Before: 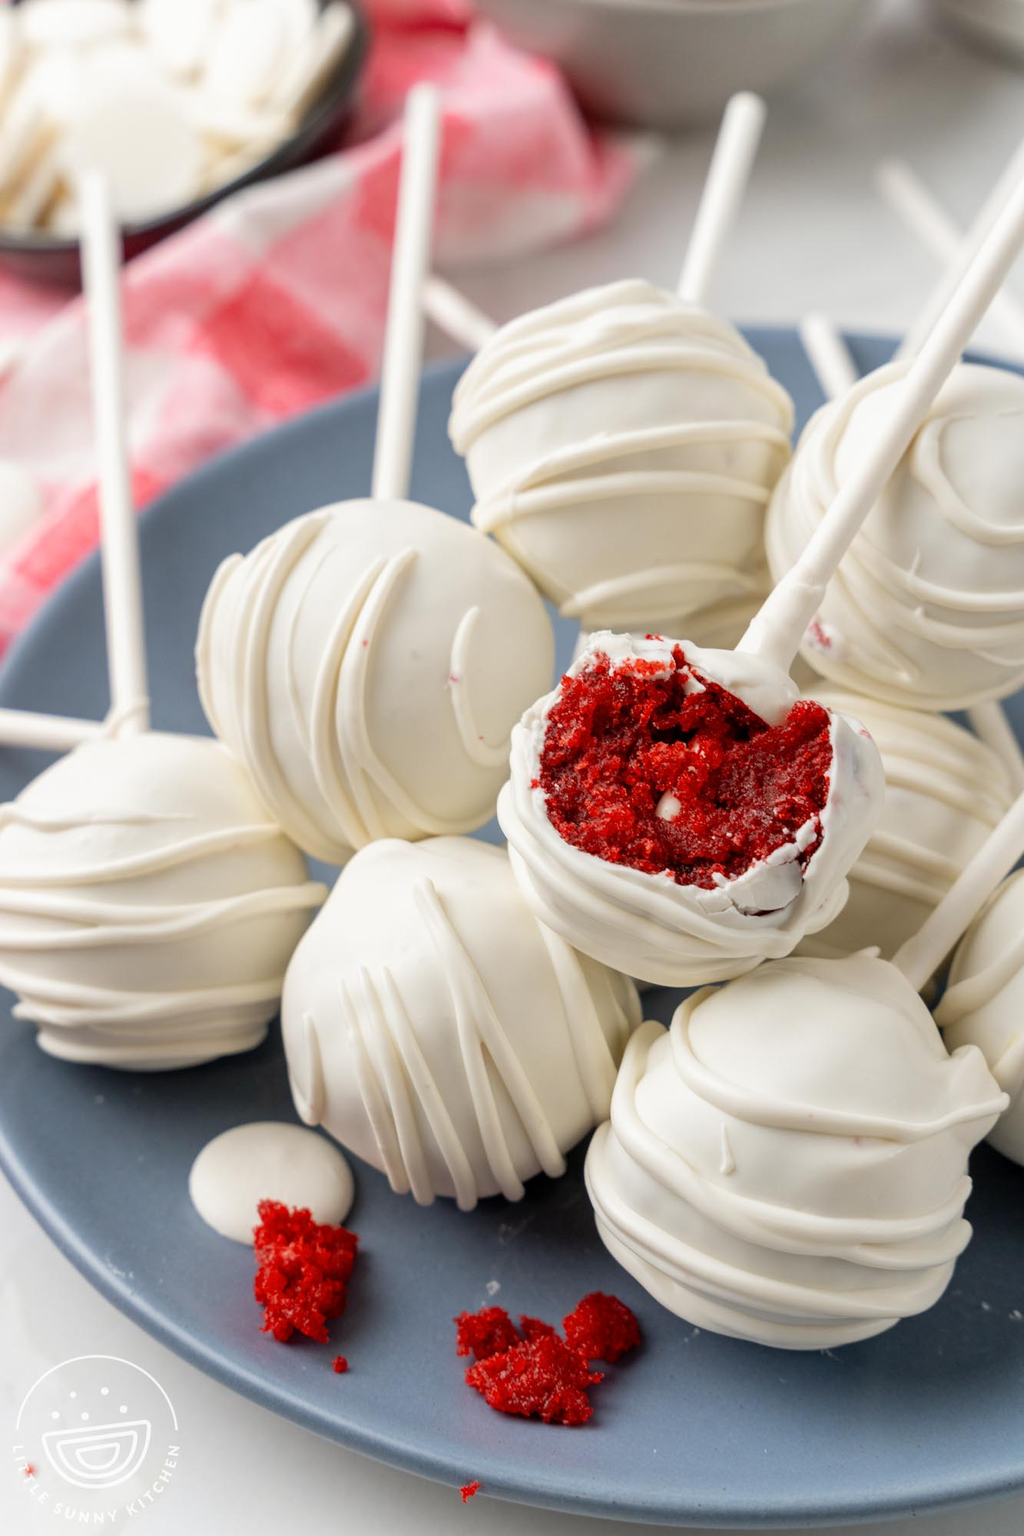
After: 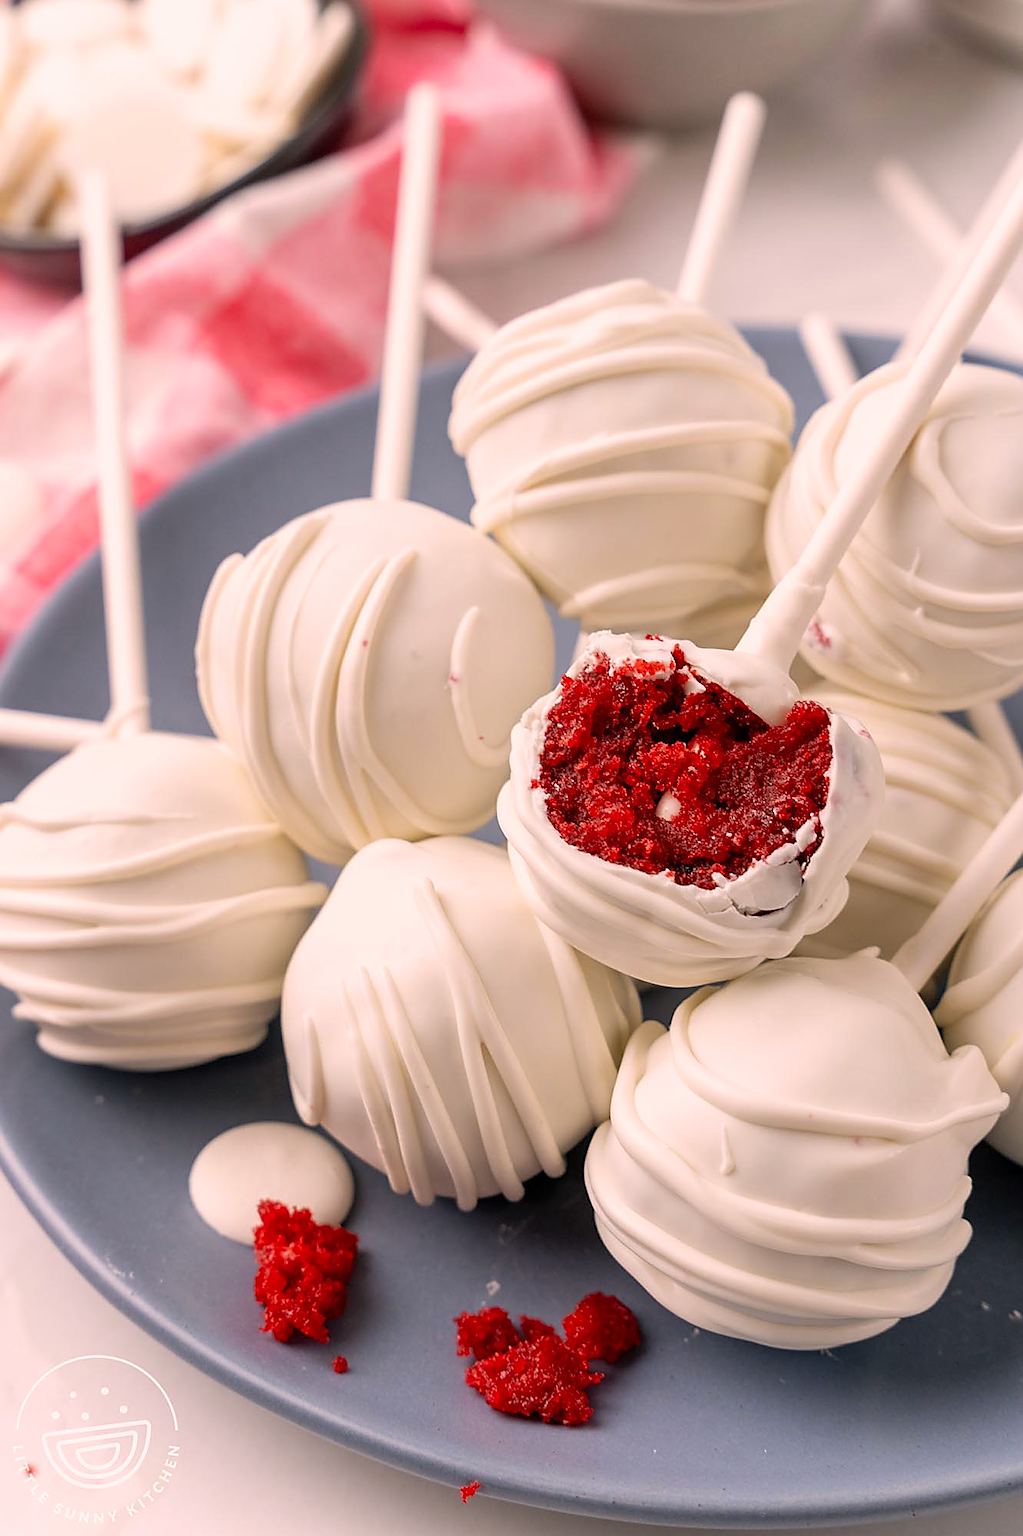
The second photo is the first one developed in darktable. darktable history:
sharpen: radius 1.4, amount 1.25, threshold 0.7
color correction: highlights a* 12.23, highlights b* 5.41
